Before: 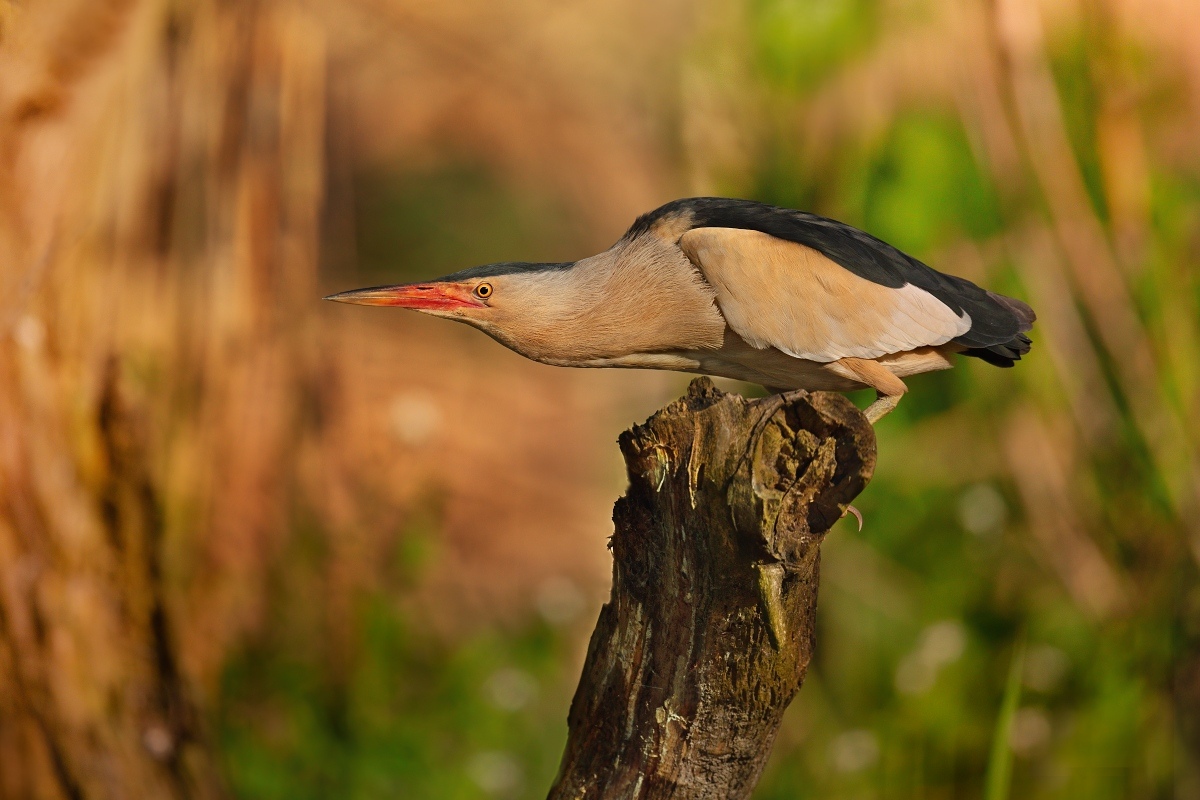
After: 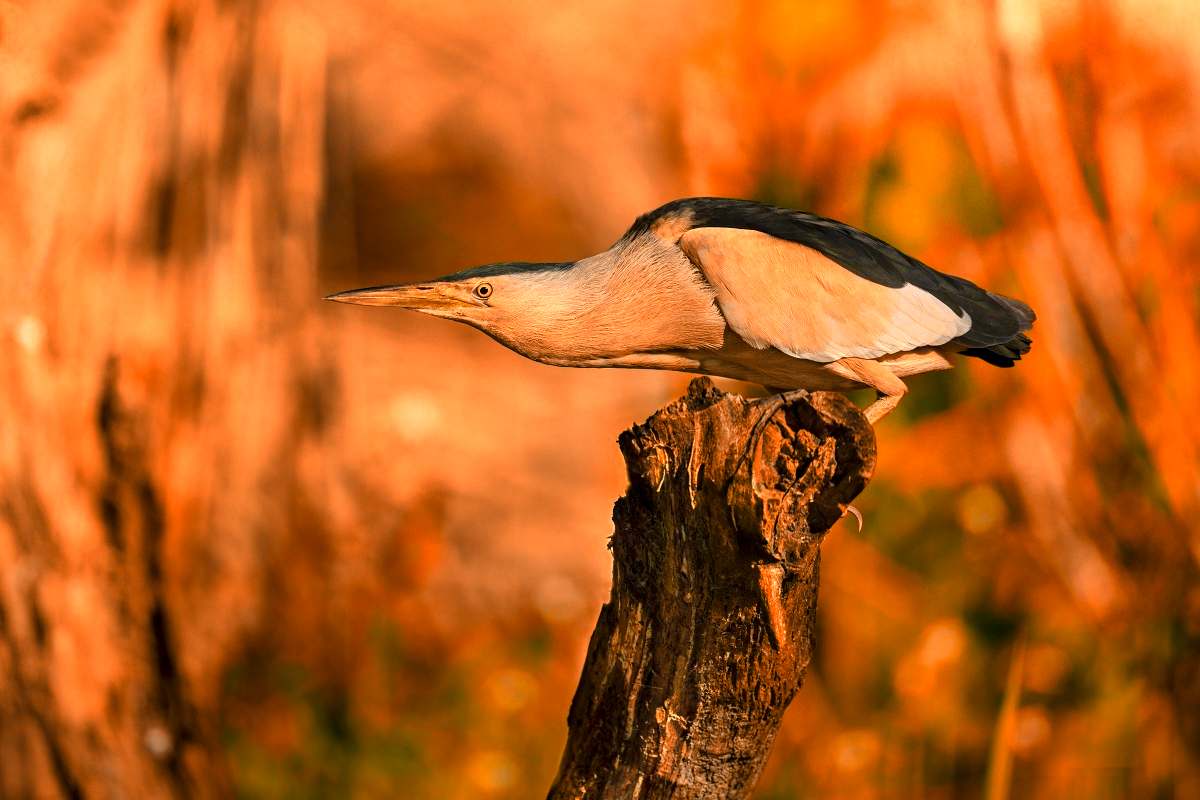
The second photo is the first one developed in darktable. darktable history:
local contrast: detail 130%
color balance rgb: linear chroma grading › global chroma 15%, perceptual saturation grading › global saturation 30%
color zones: curves: ch0 [(0.009, 0.528) (0.136, 0.6) (0.255, 0.586) (0.39, 0.528) (0.522, 0.584) (0.686, 0.736) (0.849, 0.561)]; ch1 [(0.045, 0.781) (0.14, 0.416) (0.257, 0.695) (0.442, 0.032) (0.738, 0.338) (0.818, 0.632) (0.891, 0.741) (1, 0.704)]; ch2 [(0, 0.667) (0.141, 0.52) (0.26, 0.37) (0.474, 0.432) (0.743, 0.286)]
